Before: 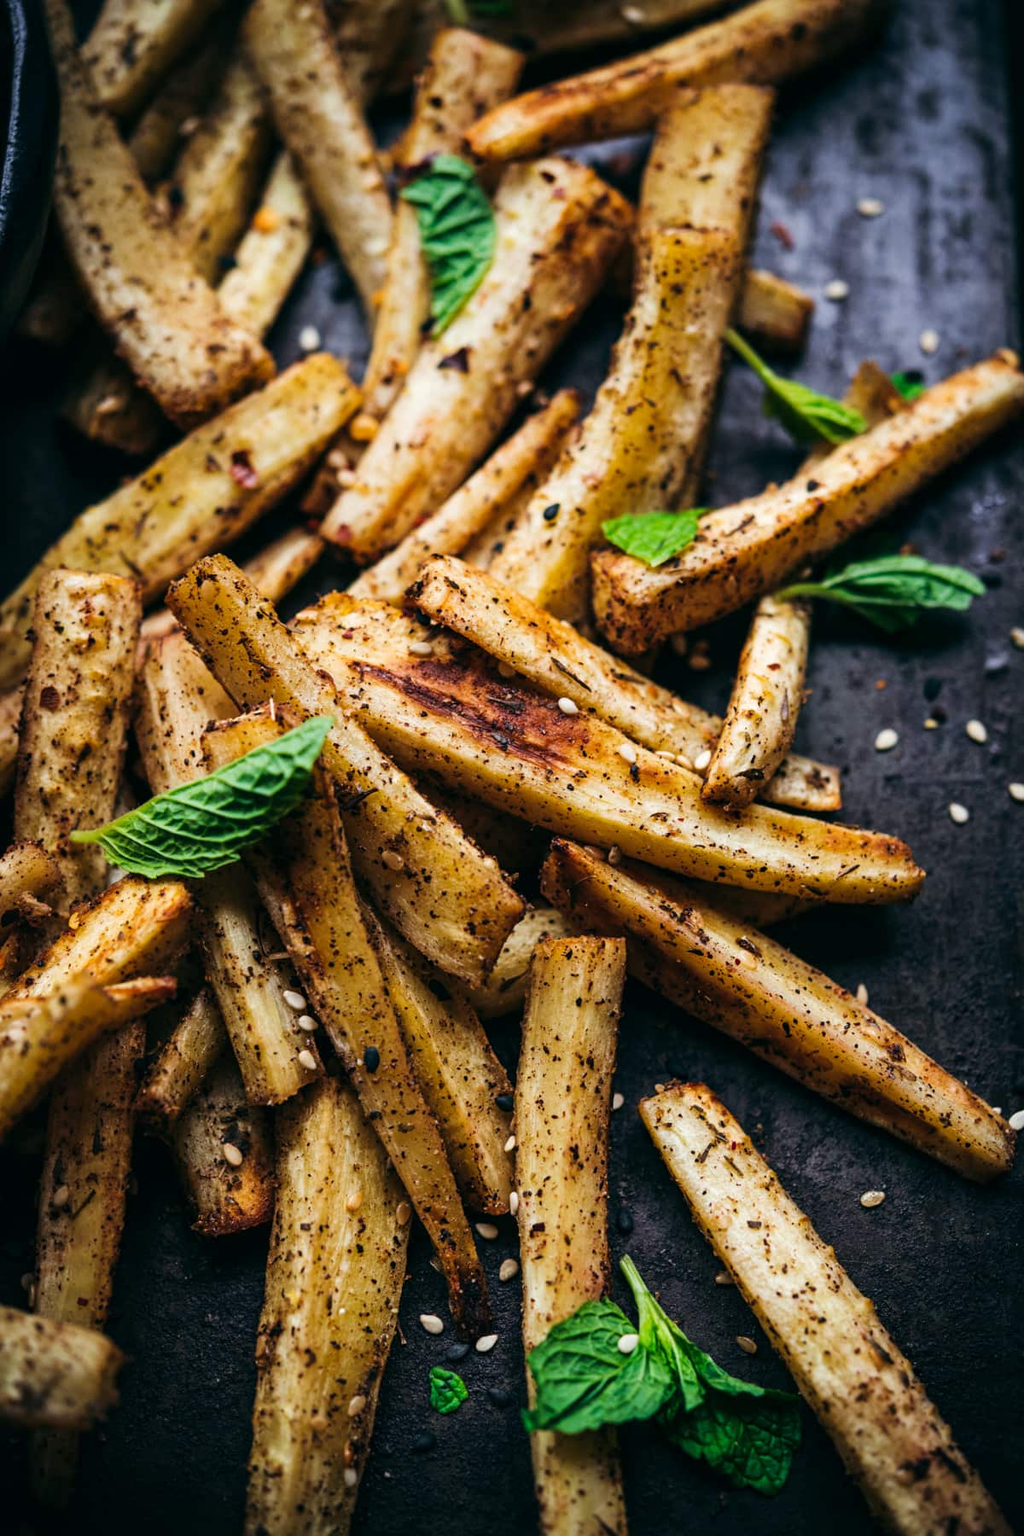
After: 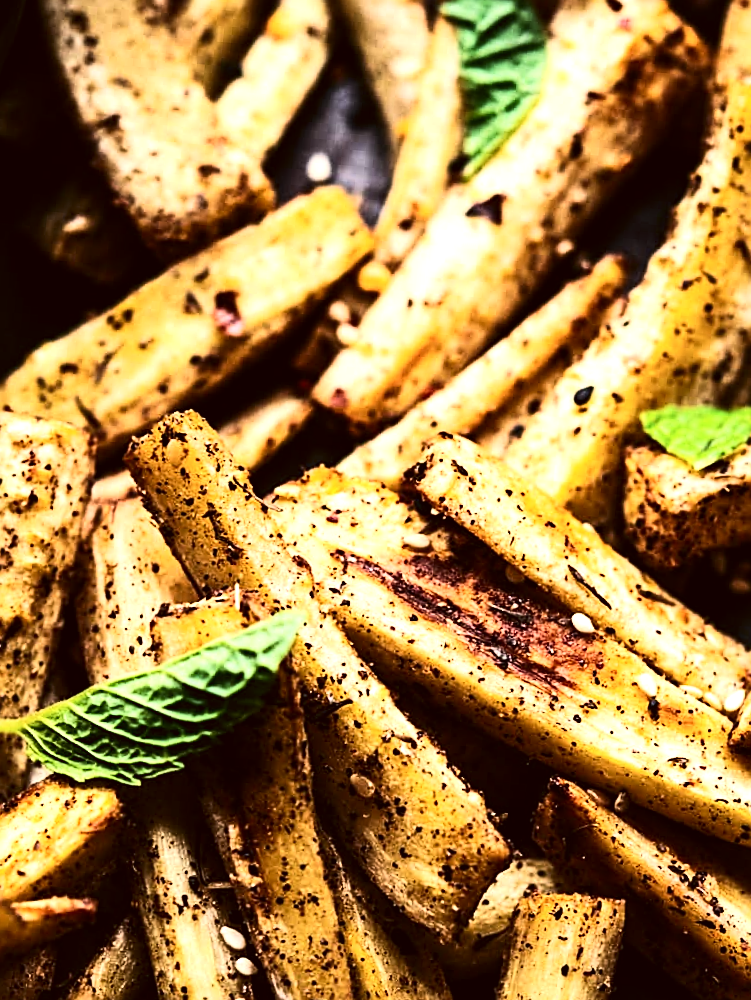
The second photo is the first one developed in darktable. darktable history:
color correction: highlights a* 6.09, highlights b* 8.27, shadows a* 6.34, shadows b* 7.18, saturation 0.933
crop and rotate: angle -5.05°, left 1.983%, top 6.778%, right 27.318%, bottom 30.539%
base curve: curves: ch0 [(0, 0) (0.472, 0.508) (1, 1)], preserve colors none
tone equalizer: -8 EV -1.09 EV, -7 EV -1.02 EV, -6 EV -0.847 EV, -5 EV -0.6 EV, -3 EV 0.544 EV, -2 EV 0.872 EV, -1 EV 0.994 EV, +0 EV 1.05 EV, edges refinement/feathering 500, mask exposure compensation -1.57 EV, preserve details no
exposure: compensate exposure bias true, compensate highlight preservation false
contrast brightness saturation: contrast 0.237, brightness 0.087
sharpen: on, module defaults
